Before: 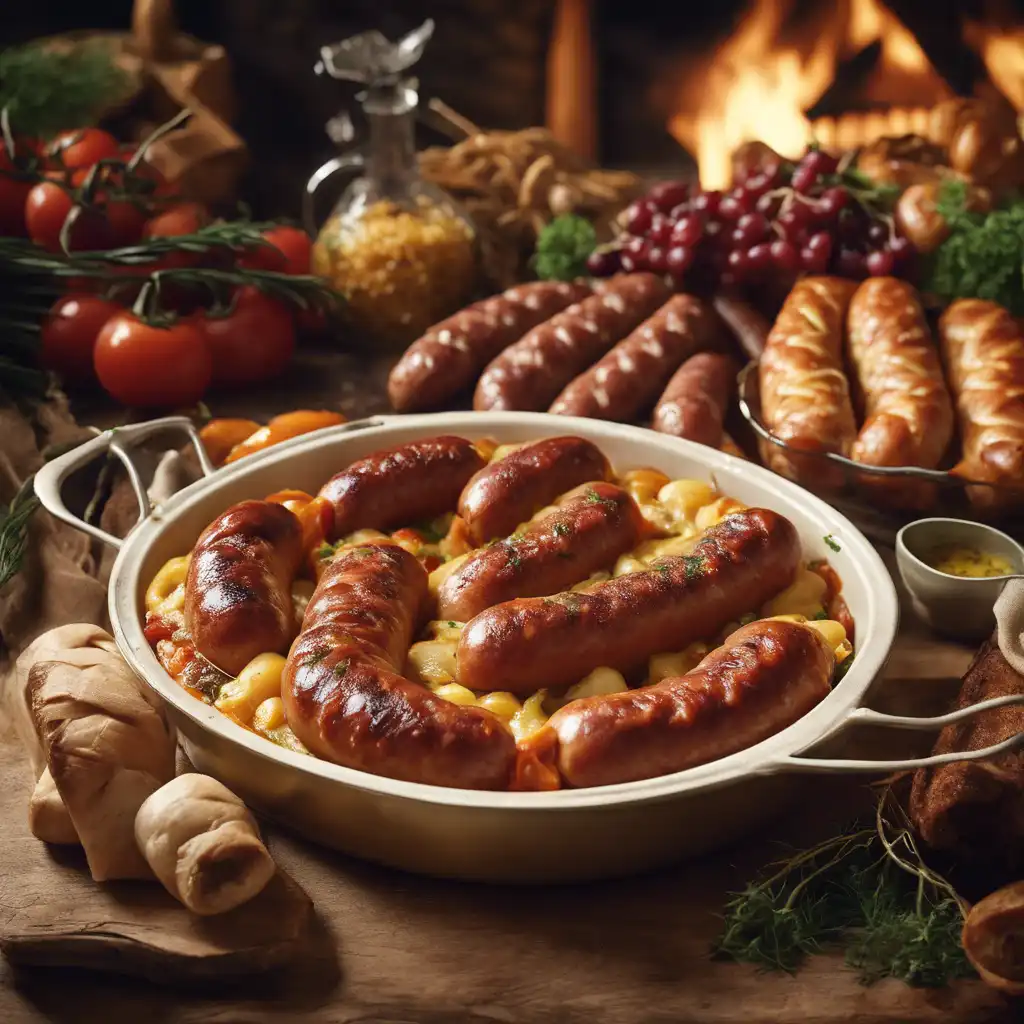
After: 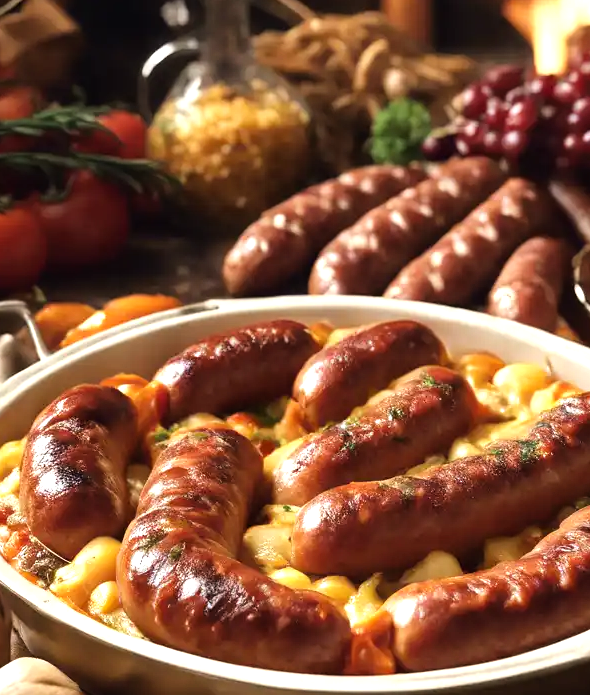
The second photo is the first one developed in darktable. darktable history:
tone equalizer: -8 EV -0.757 EV, -7 EV -0.688 EV, -6 EV -0.613 EV, -5 EV -0.378 EV, -3 EV 0.386 EV, -2 EV 0.6 EV, -1 EV 0.679 EV, +0 EV 0.746 EV
crop: left 16.196%, top 11.392%, right 26.123%, bottom 20.689%
